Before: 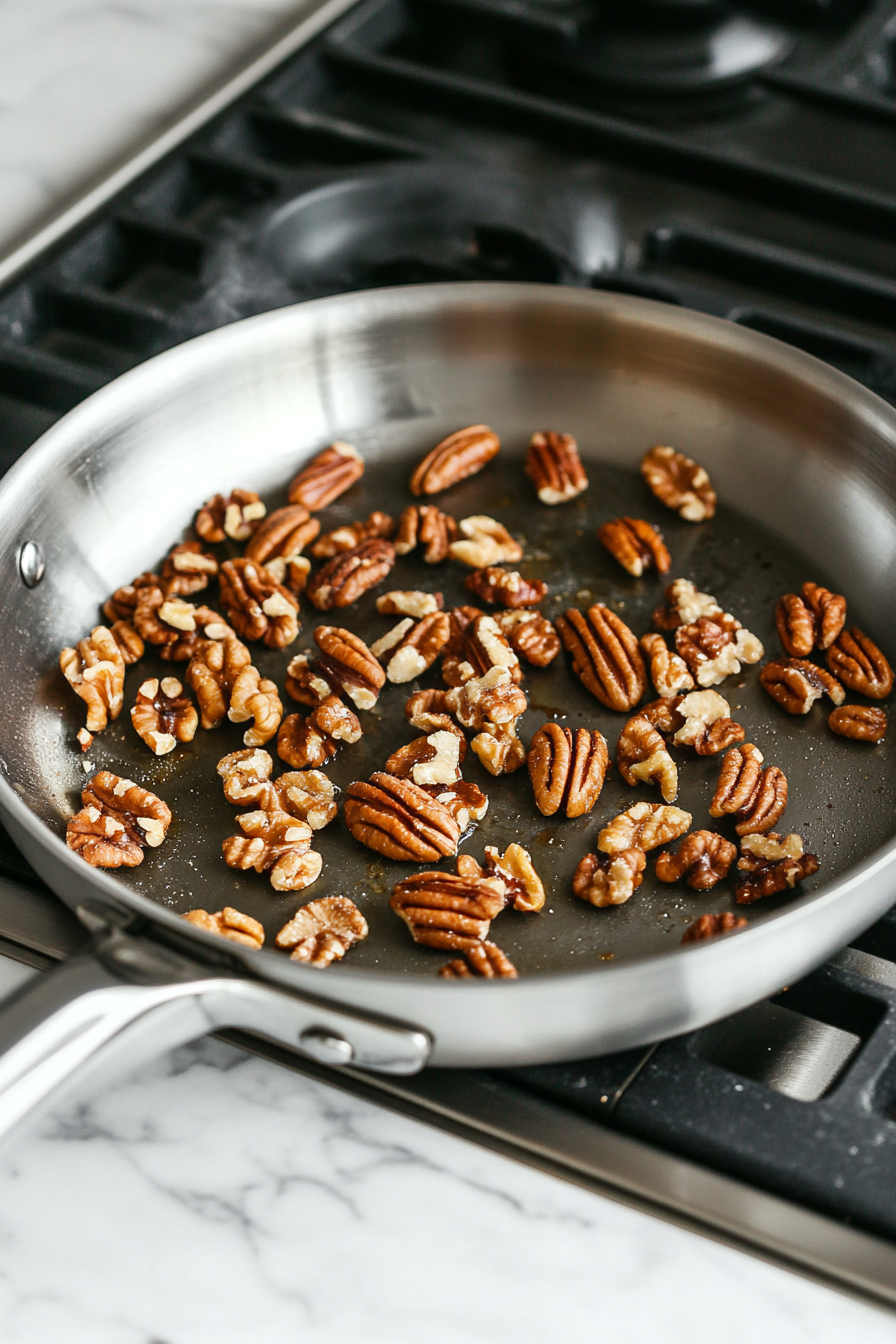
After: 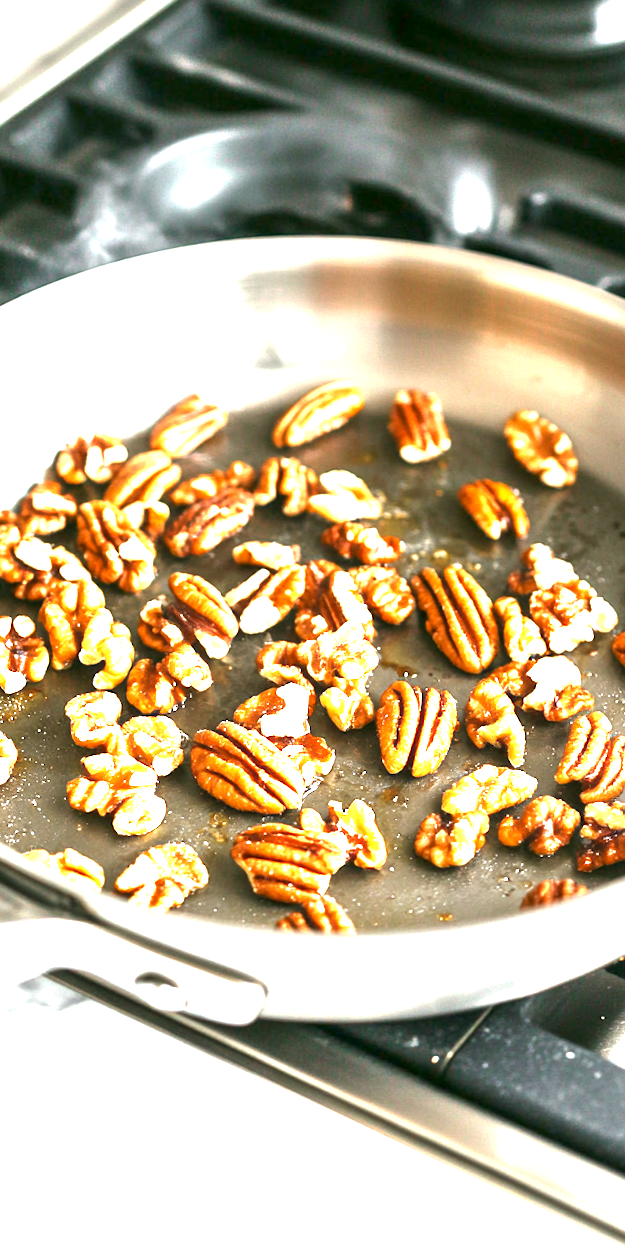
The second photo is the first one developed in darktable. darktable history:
crop and rotate: angle -2.92°, left 13.961%, top 0.044%, right 11.017%, bottom 0.015%
exposure: black level correction 0.001, exposure 2.573 EV, compensate highlight preservation false
contrast equalizer: octaves 7, y [[0.515 ×6], [0.507 ×6], [0.425 ×6], [0 ×6], [0 ×6]], mix -0.993
